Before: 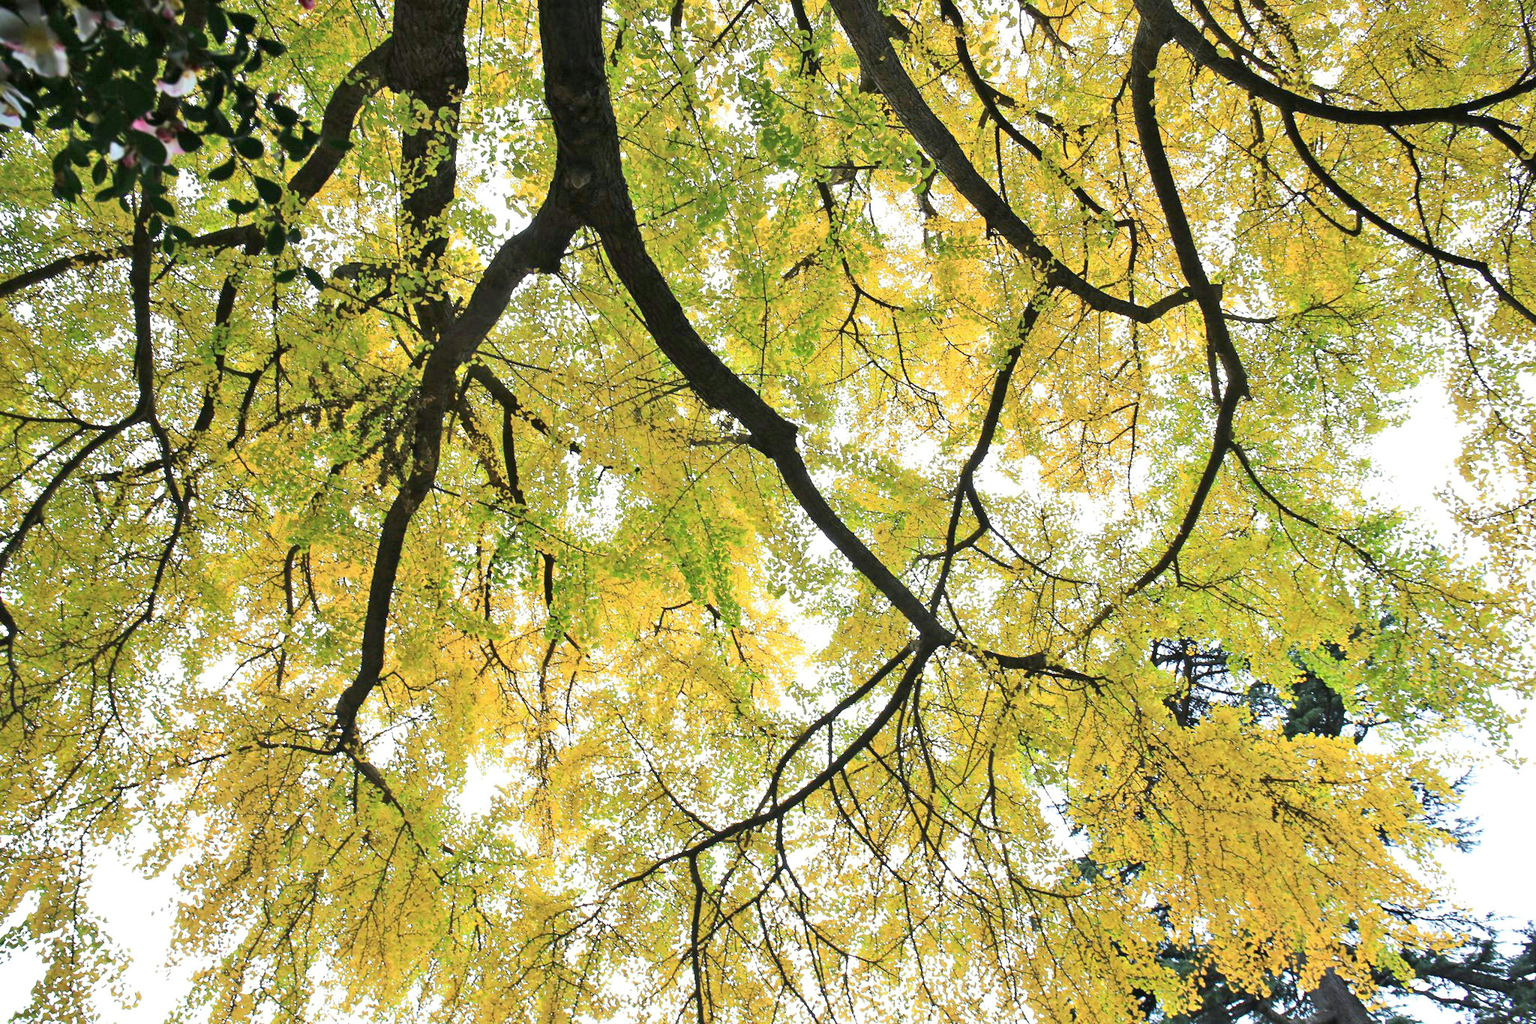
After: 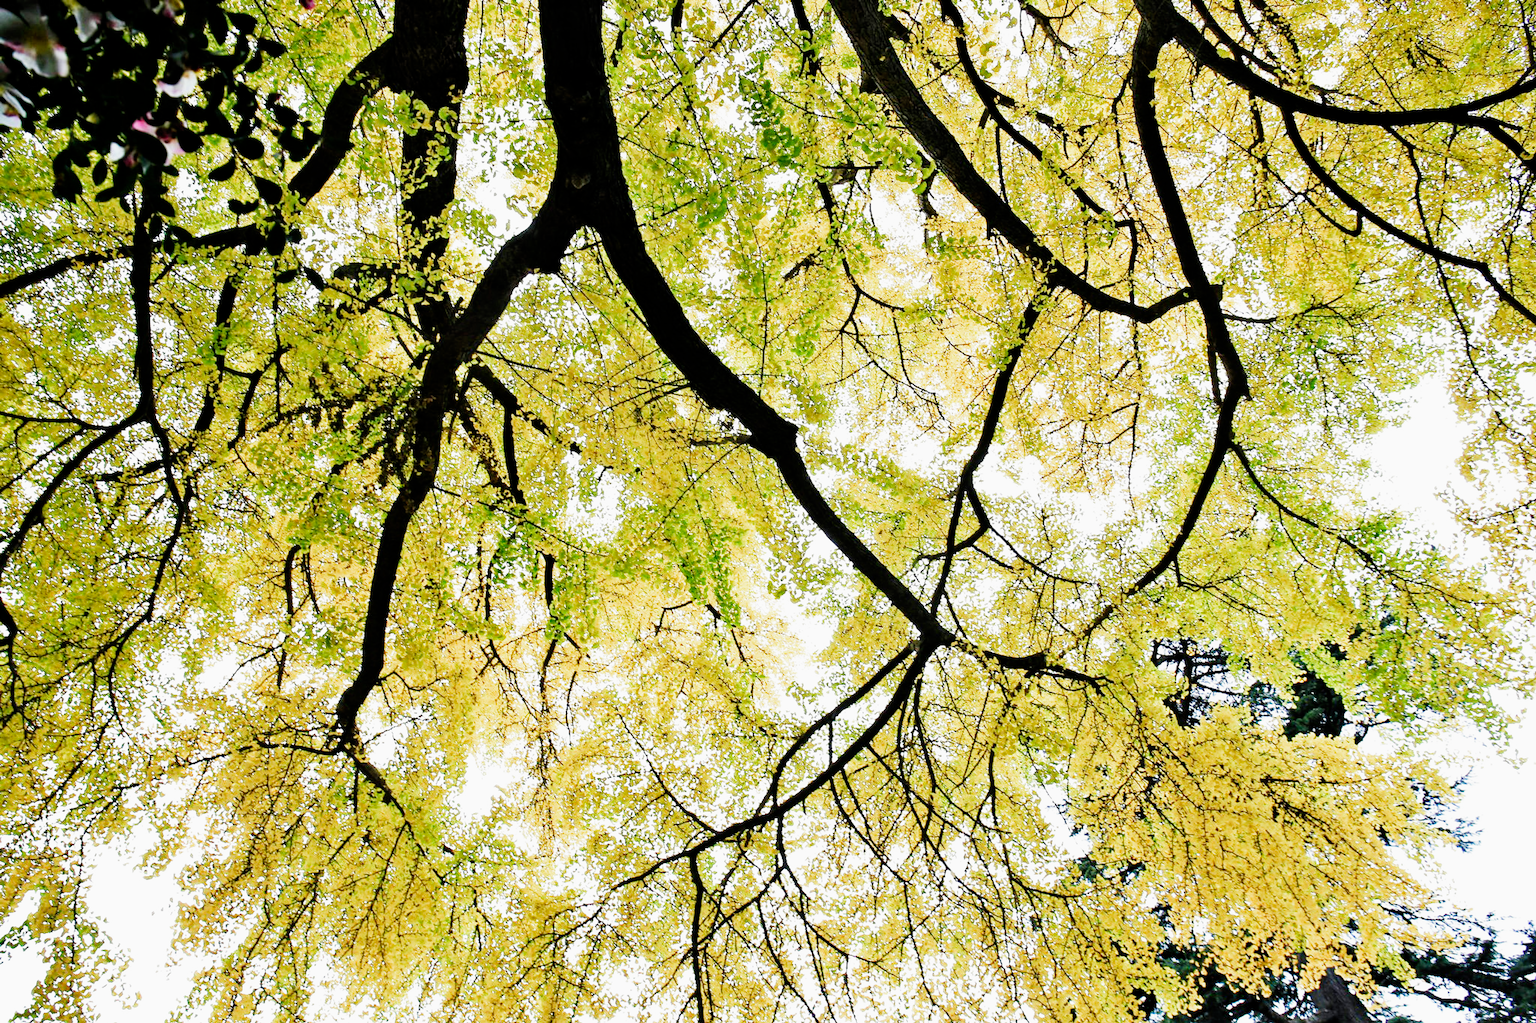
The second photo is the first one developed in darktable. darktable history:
filmic rgb: black relative exposure -5.34 EV, white relative exposure 2.85 EV, dynamic range scaling -37.9%, hardness 3.99, contrast 1.61, highlights saturation mix -1.37%, preserve chrominance no, color science v4 (2020), contrast in shadows soft
